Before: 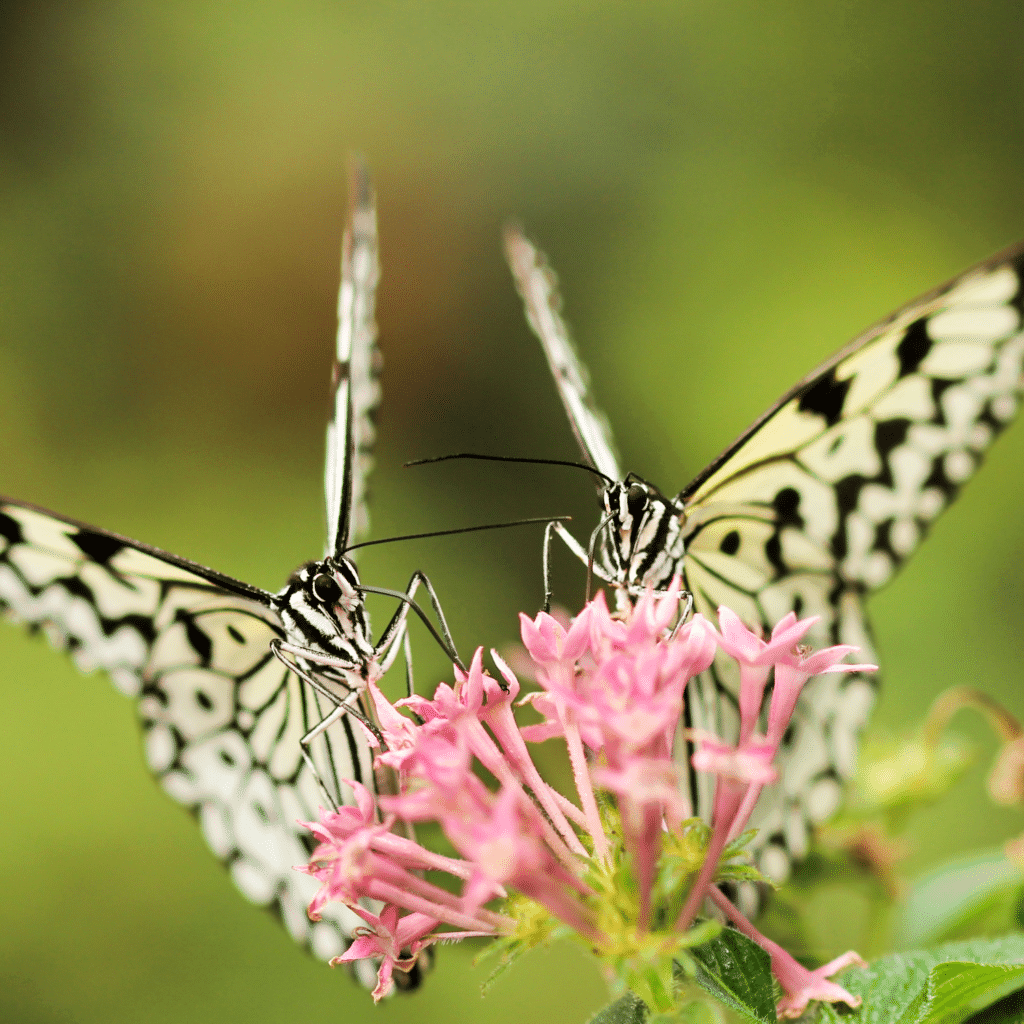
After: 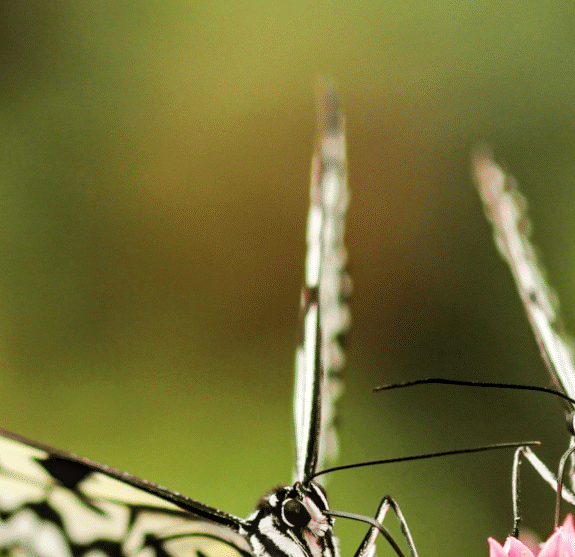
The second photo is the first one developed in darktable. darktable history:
local contrast: on, module defaults
crop and rotate: left 3.05%, top 7.381%, right 40.706%, bottom 38.144%
color correction: highlights b* -0.008, saturation 0.976
haze removal: compatibility mode true, adaptive false
